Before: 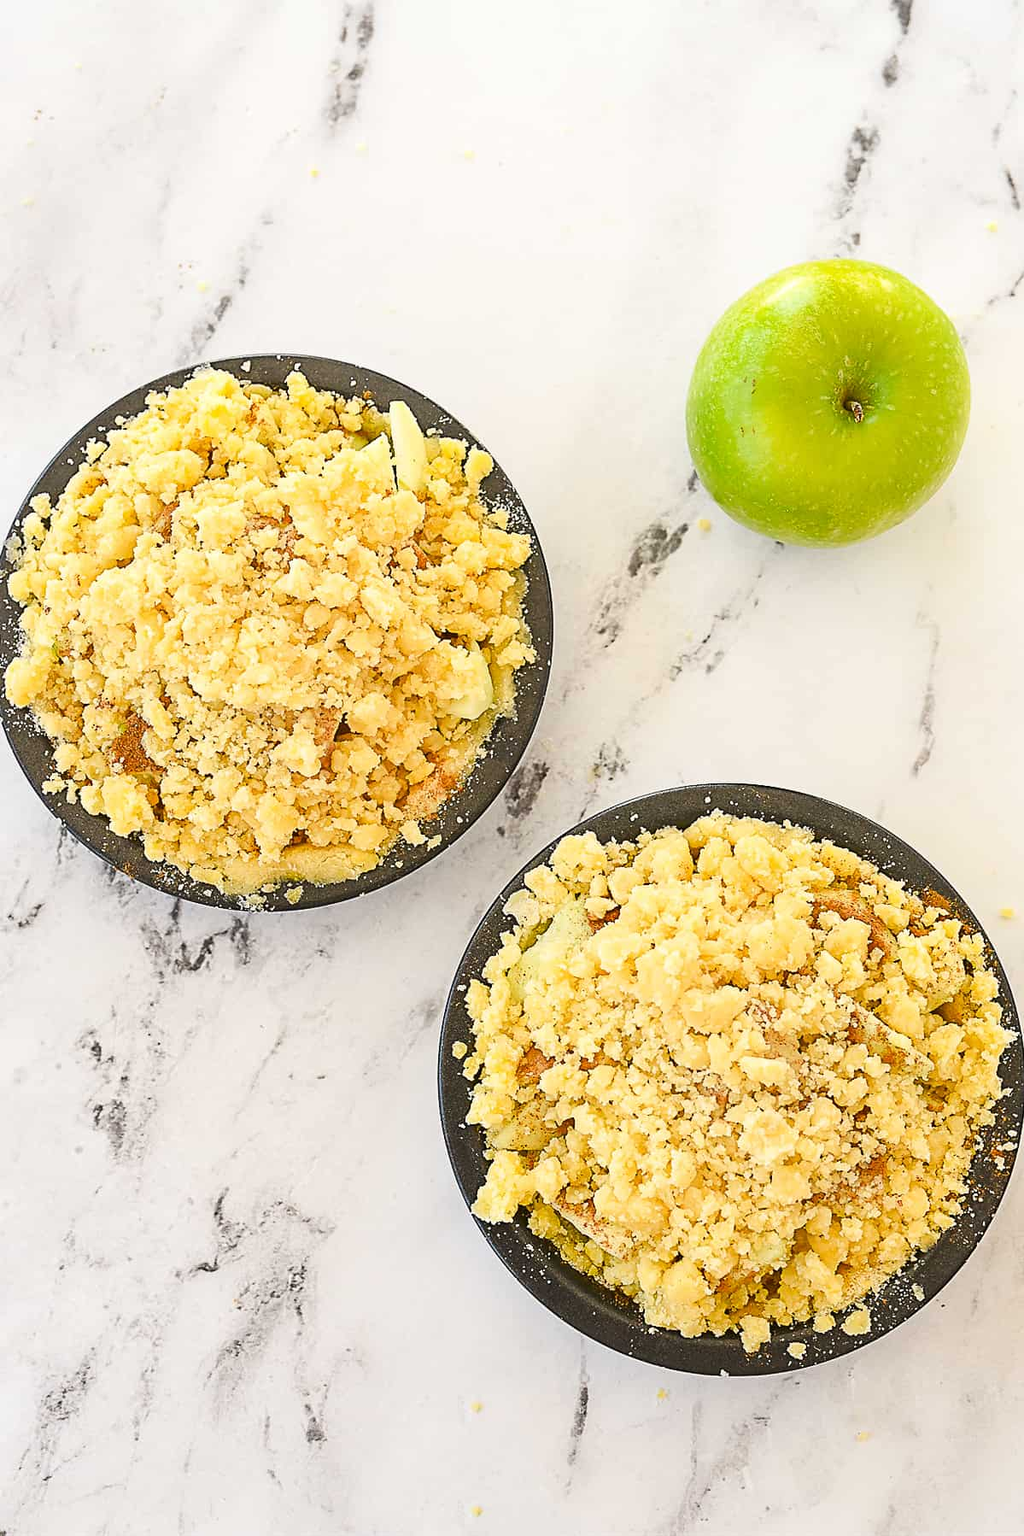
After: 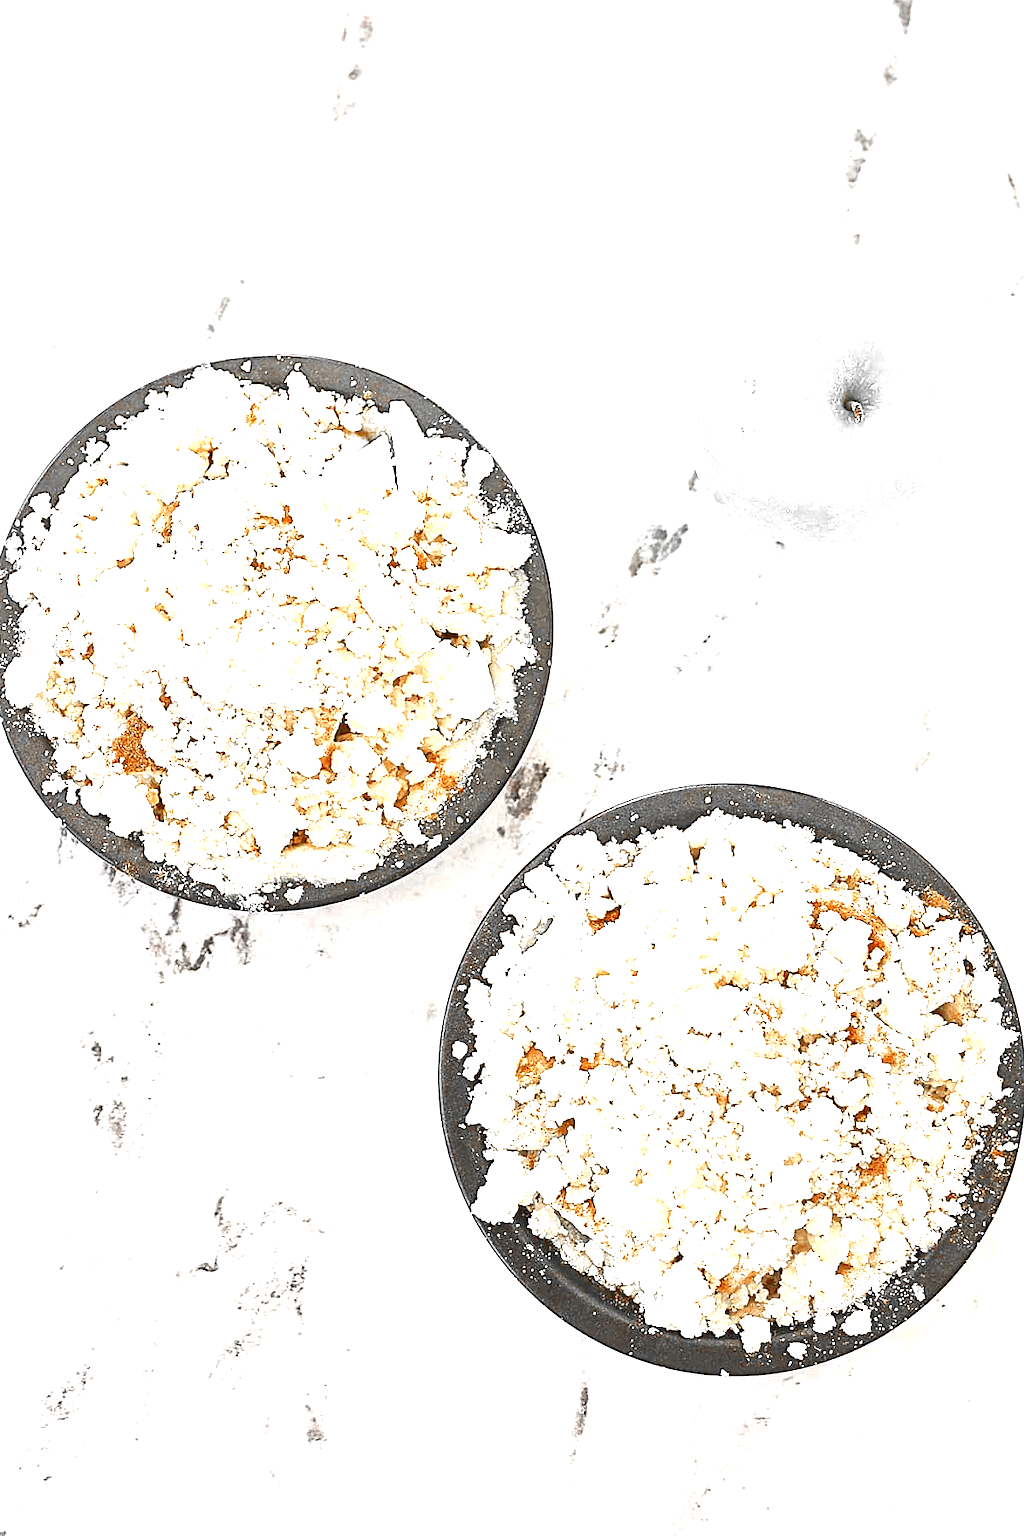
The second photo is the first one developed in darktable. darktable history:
color zones: curves: ch0 [(0, 0.497) (0.096, 0.361) (0.221, 0.538) (0.429, 0.5) (0.571, 0.5) (0.714, 0.5) (0.857, 0.5) (1, 0.497)]; ch1 [(0, 0.5) (0.143, 0.5) (0.257, -0.002) (0.429, 0.04) (0.571, -0.001) (0.714, -0.015) (0.857, 0.024) (1, 0.5)]
exposure: black level correction 0.002, exposure 1 EV, compensate highlight preservation false
